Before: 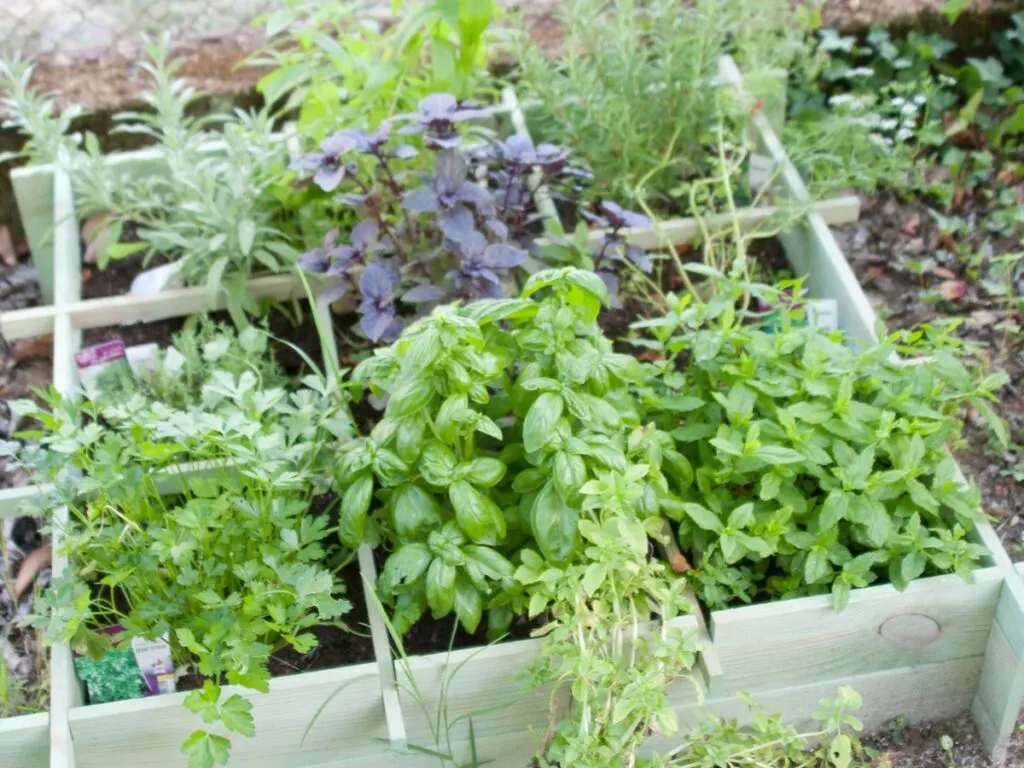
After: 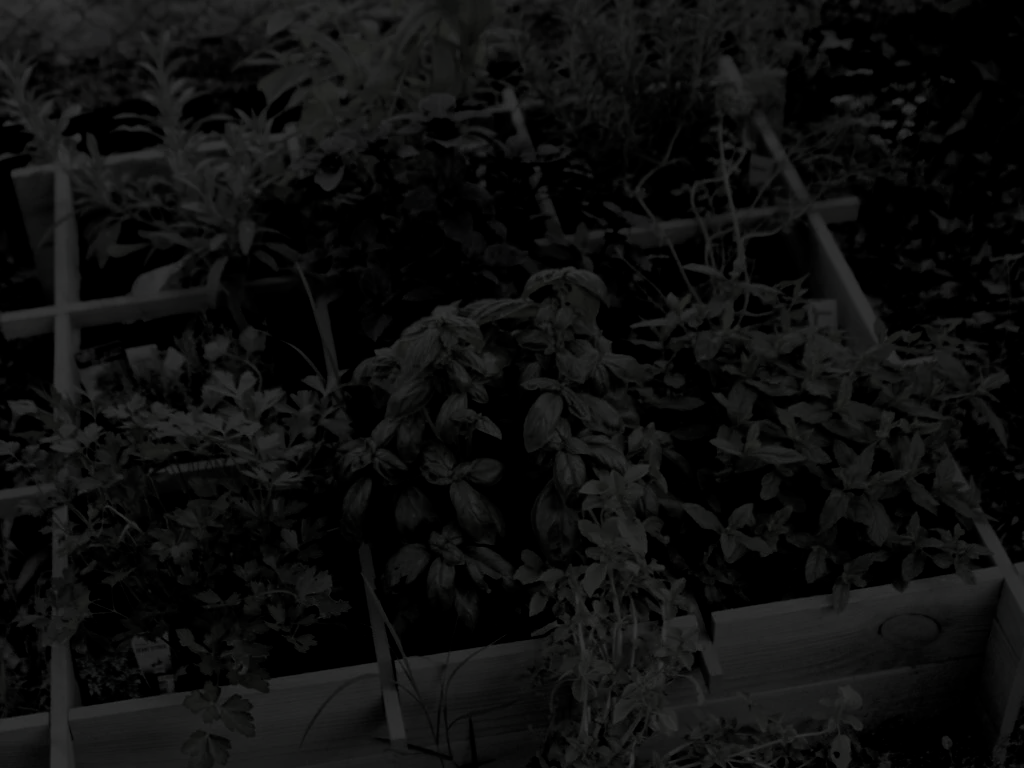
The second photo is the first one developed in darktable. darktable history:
contrast brightness saturation: contrast -0.323, brightness 0.734, saturation -0.773
levels: levels [0.721, 0.937, 0.997]
filmic rgb: black relative exposure -5.06 EV, white relative exposure 3.98 EV, hardness 2.9, contrast 1.388, highlights saturation mix -20.88%
